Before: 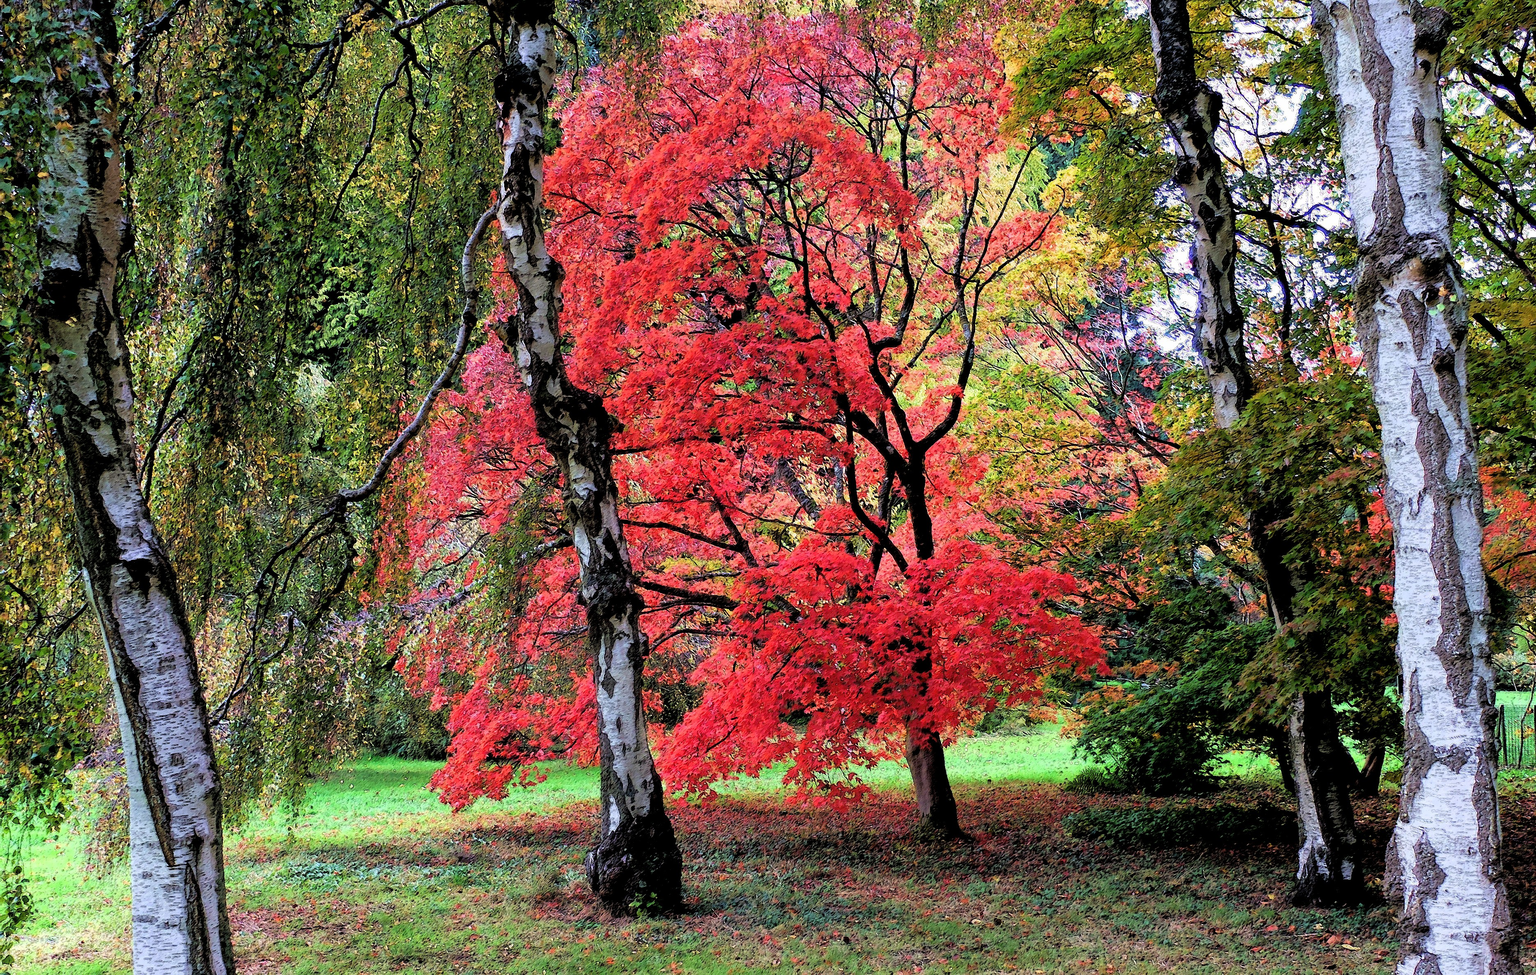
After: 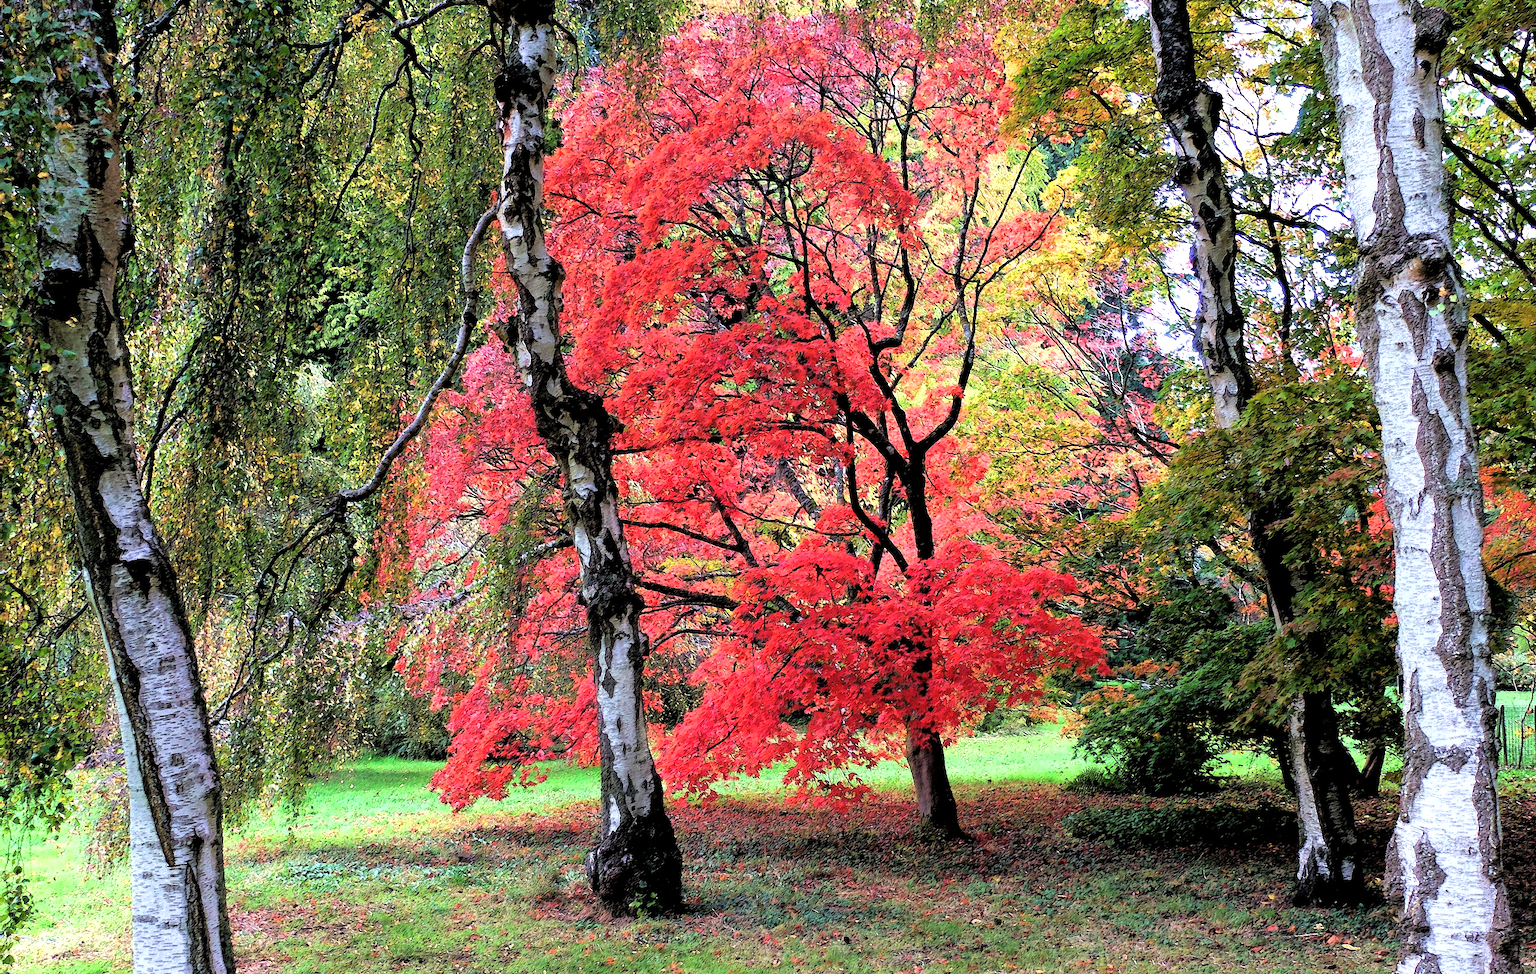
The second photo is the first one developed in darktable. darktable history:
tone equalizer: -8 EV -0.413 EV, -7 EV -0.413 EV, -6 EV -0.305 EV, -5 EV -0.244 EV, -3 EV 0.19 EV, -2 EV 0.363 EV, -1 EV 0.389 EV, +0 EV 0.405 EV, mask exposure compensation -0.489 EV
